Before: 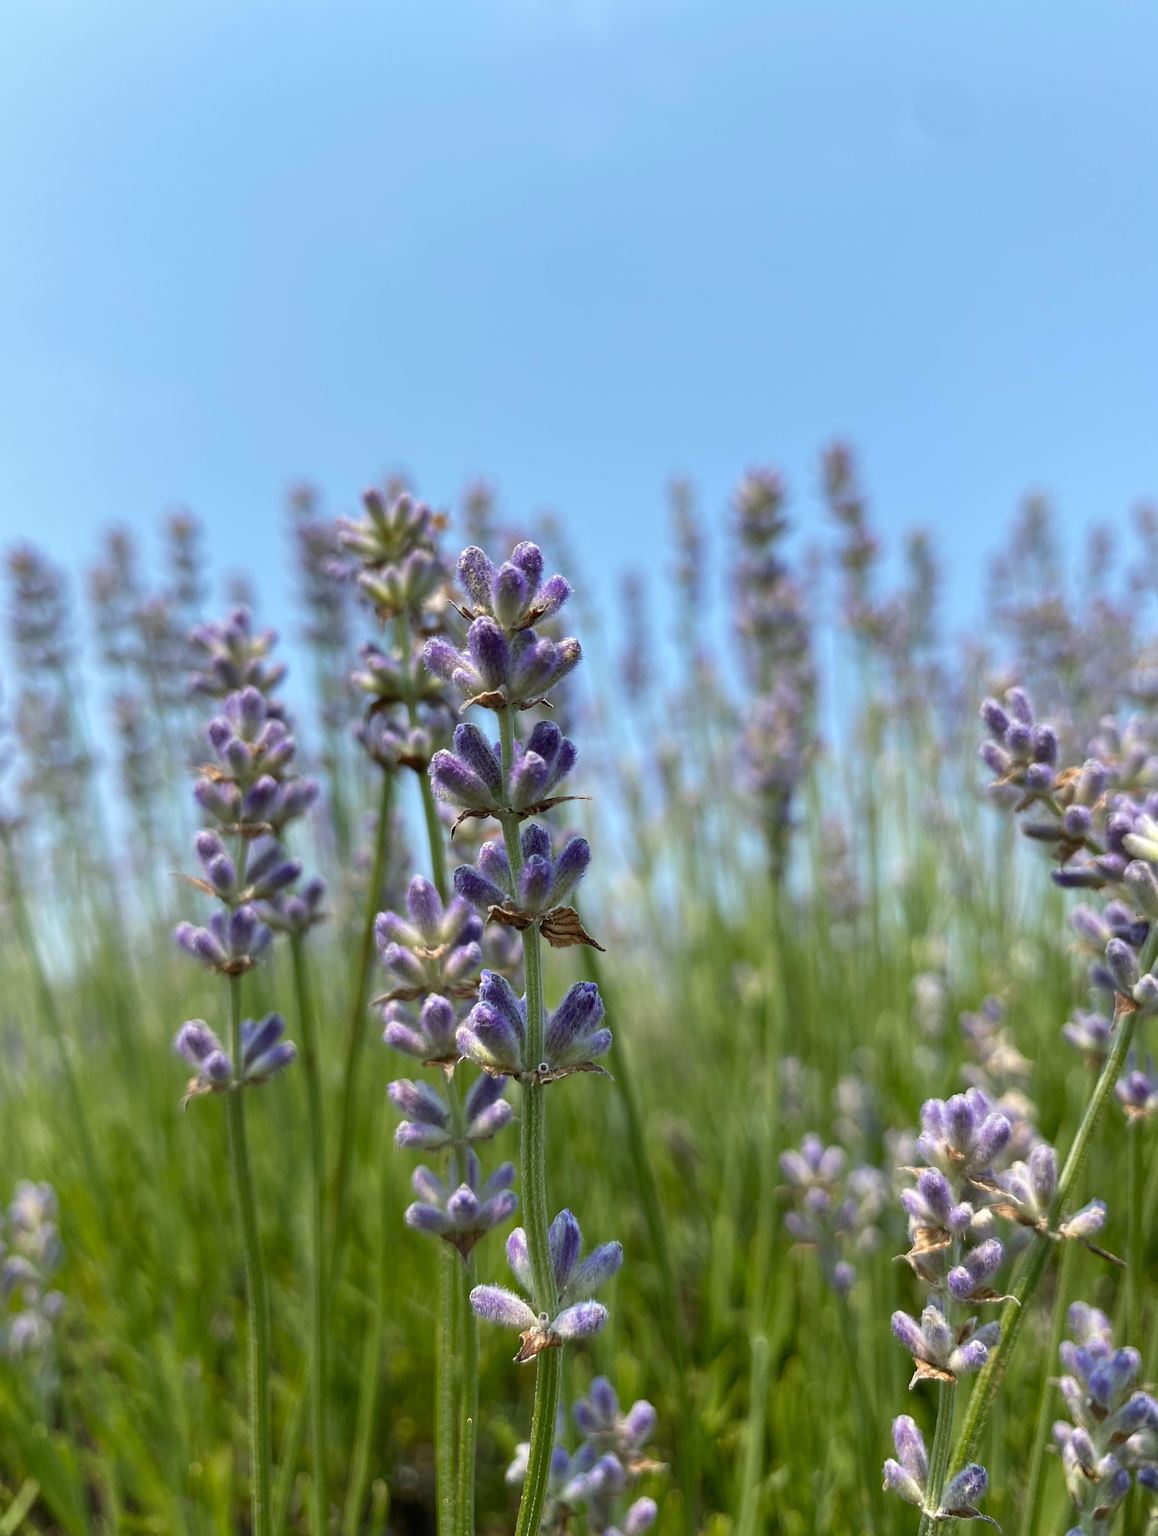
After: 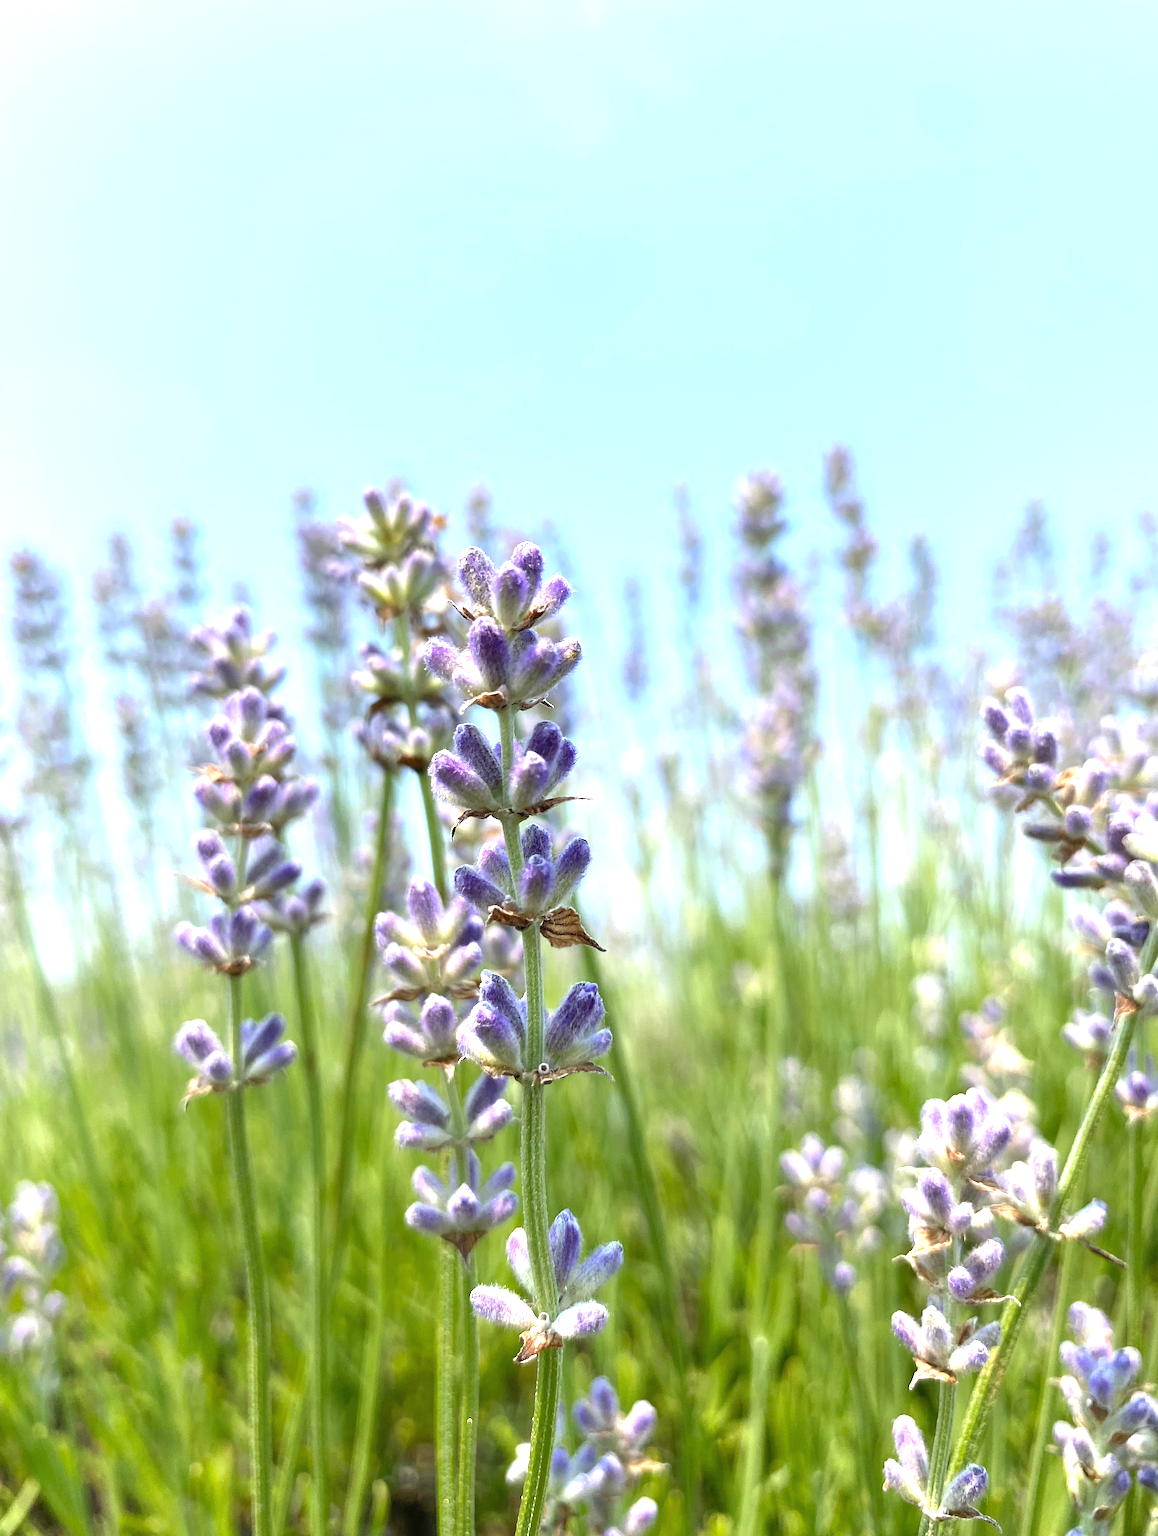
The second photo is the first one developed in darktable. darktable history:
exposure: black level correction 0, exposure 1.275 EV, compensate highlight preservation false
